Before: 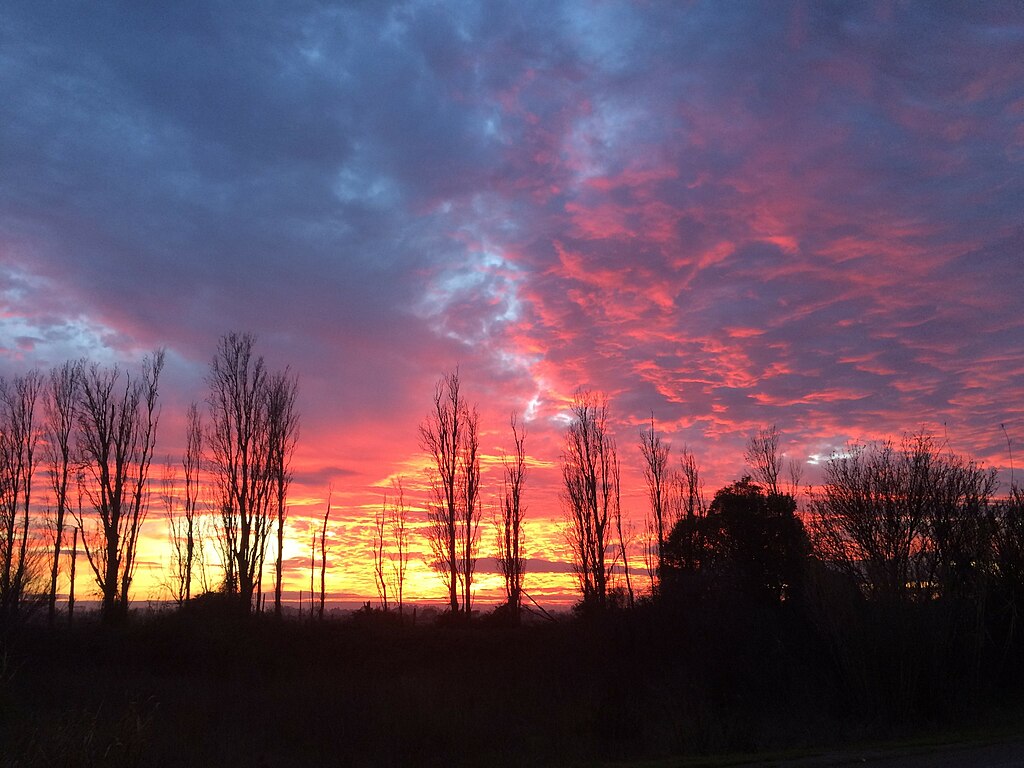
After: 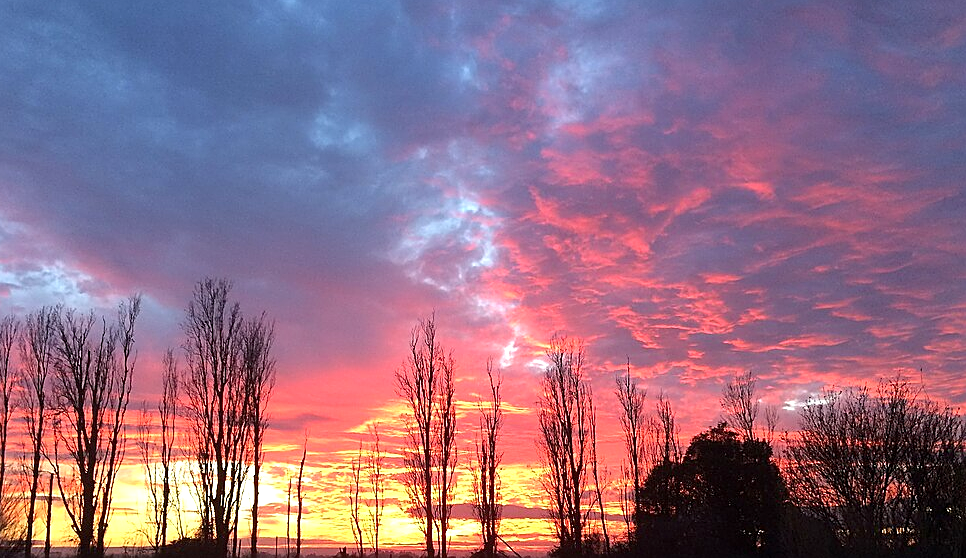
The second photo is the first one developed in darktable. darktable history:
crop: left 2.421%, top 7.058%, right 3.23%, bottom 20.272%
sharpen: on, module defaults
exposure: black level correction 0.001, exposure 0.498 EV, compensate highlight preservation false
